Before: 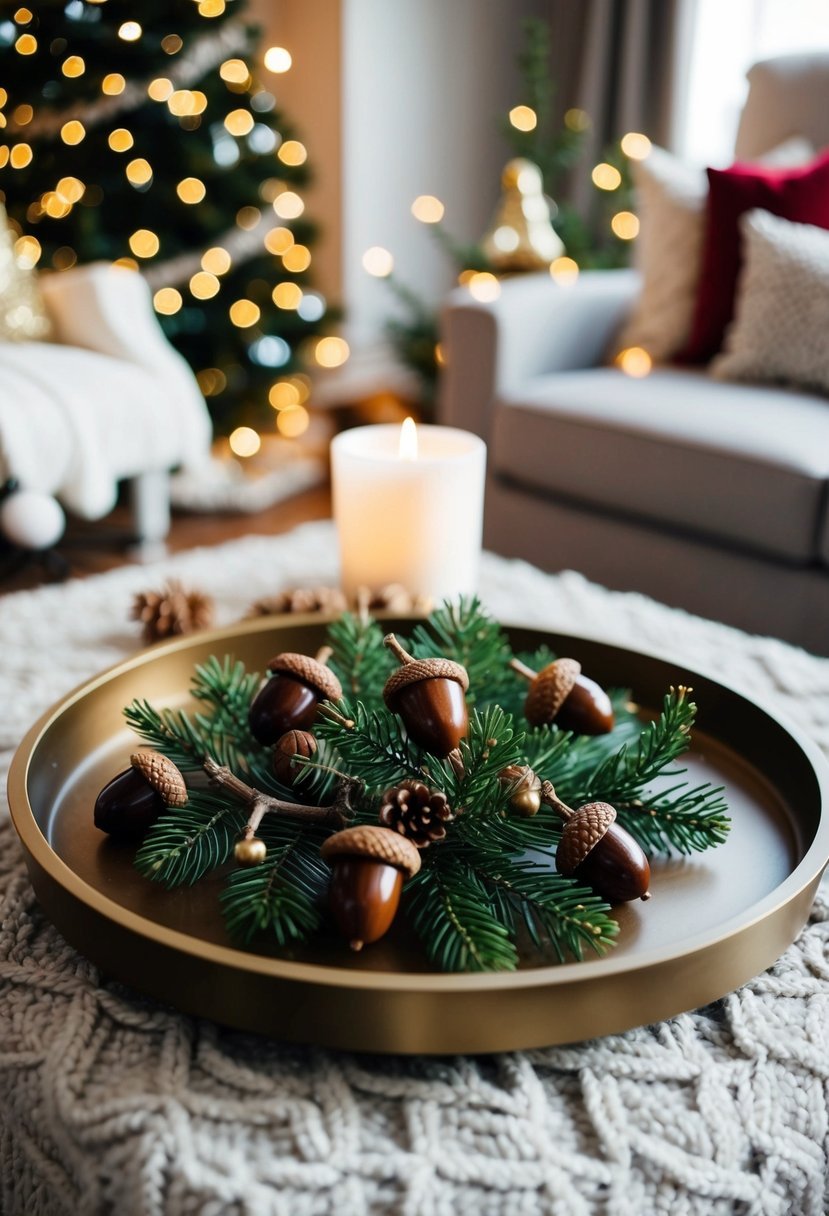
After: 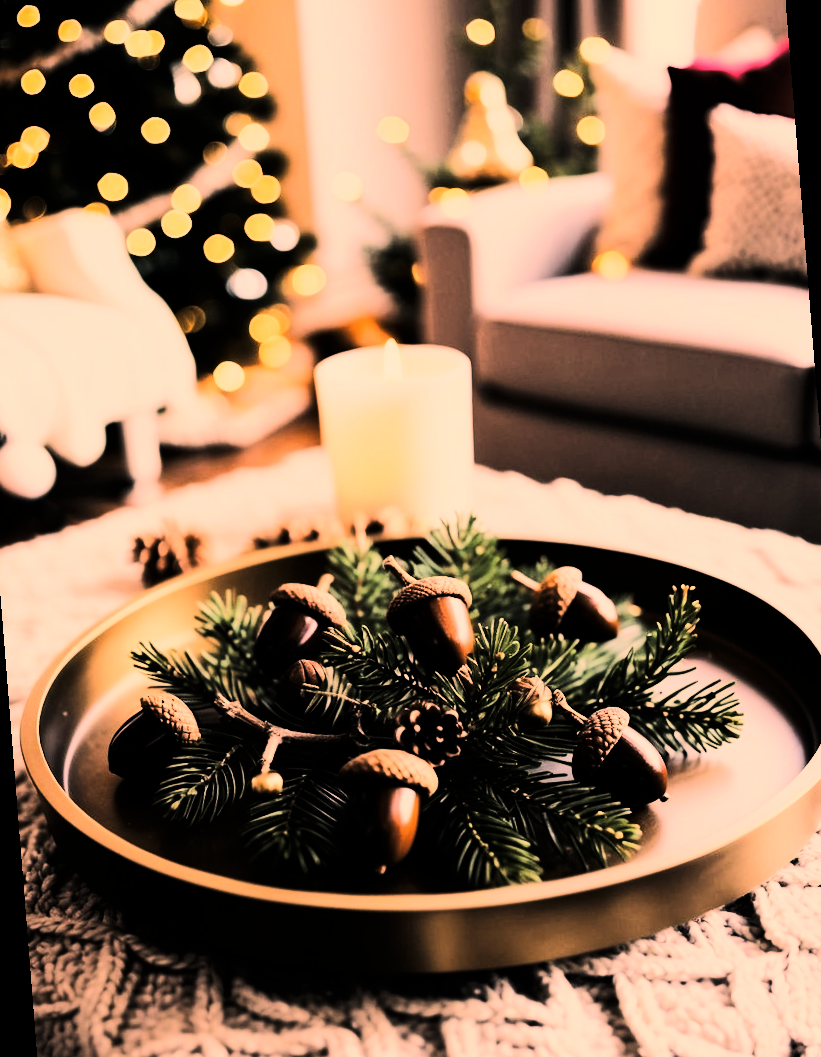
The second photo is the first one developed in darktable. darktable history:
rotate and perspective: rotation -4.57°, crop left 0.054, crop right 0.944, crop top 0.087, crop bottom 0.914
tone curve: curves: ch0 [(0, 0) (0.086, 0.006) (0.148, 0.021) (0.245, 0.105) (0.374, 0.401) (0.444, 0.631) (0.778, 0.915) (1, 1)], color space Lab, linked channels, preserve colors none
color correction: highlights a* 40, highlights b* 40, saturation 0.69
